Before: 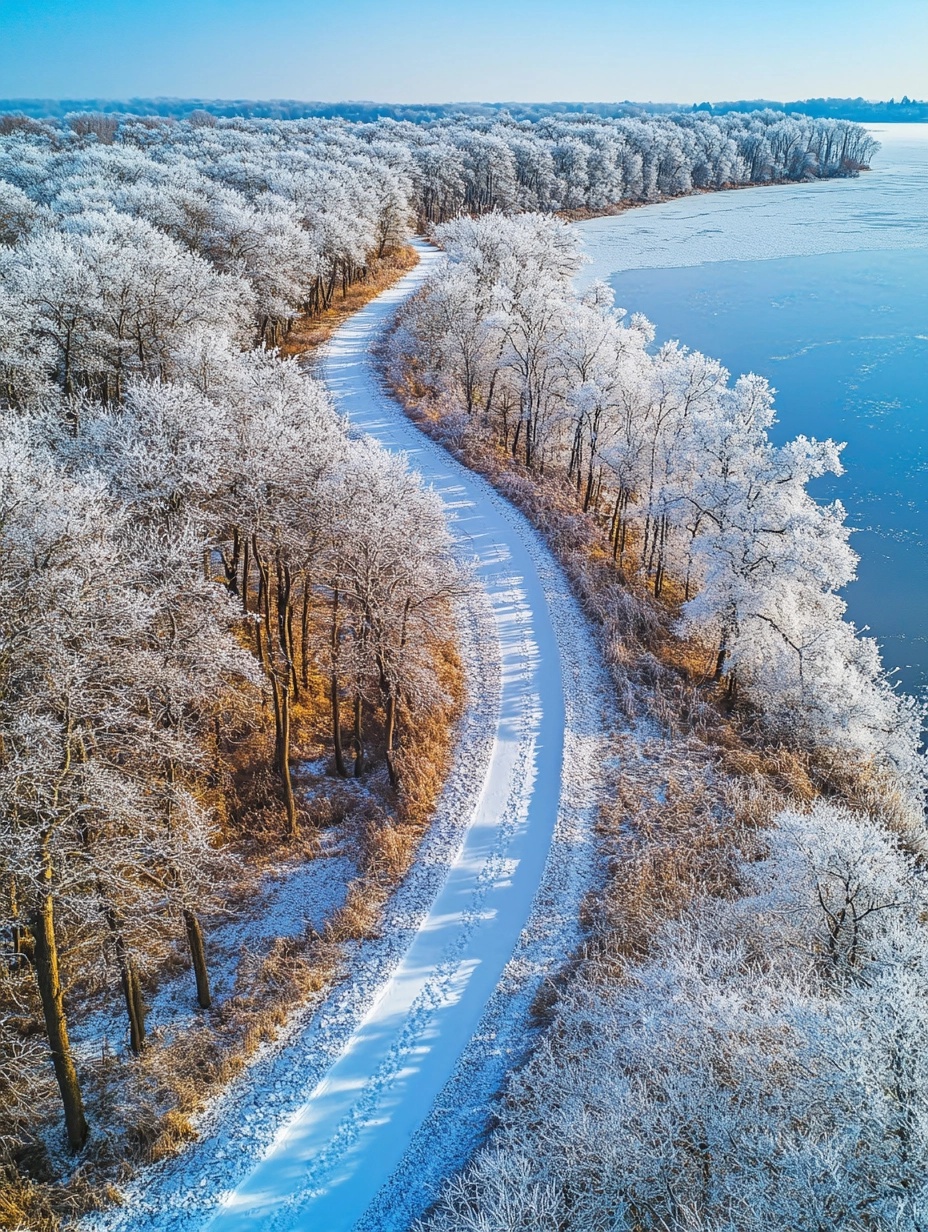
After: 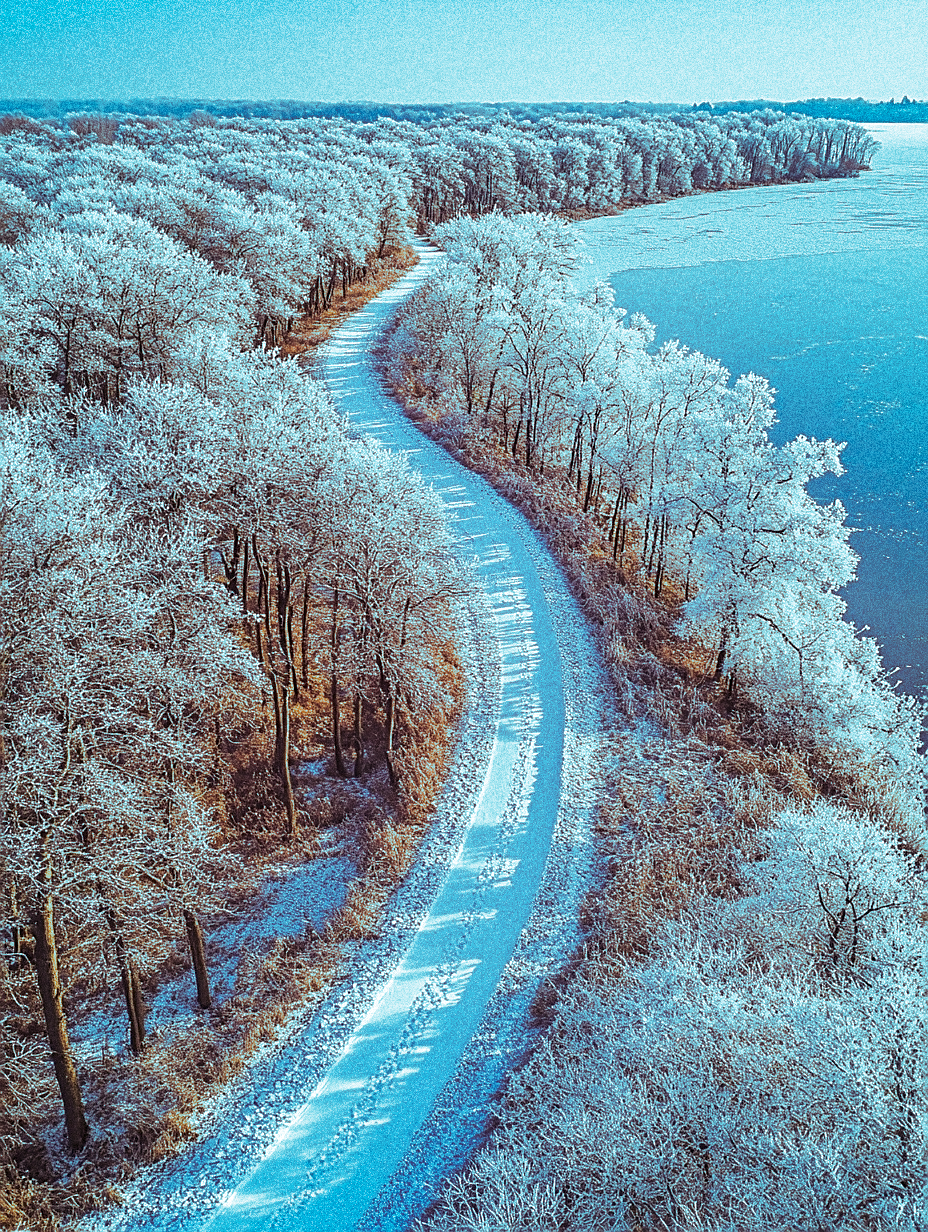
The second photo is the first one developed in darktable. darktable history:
split-toning: shadows › hue 327.6°, highlights › hue 198°, highlights › saturation 0.55, balance -21.25, compress 0%
sharpen: on, module defaults
grain: coarseness 14.49 ISO, strength 48.04%, mid-tones bias 35%
